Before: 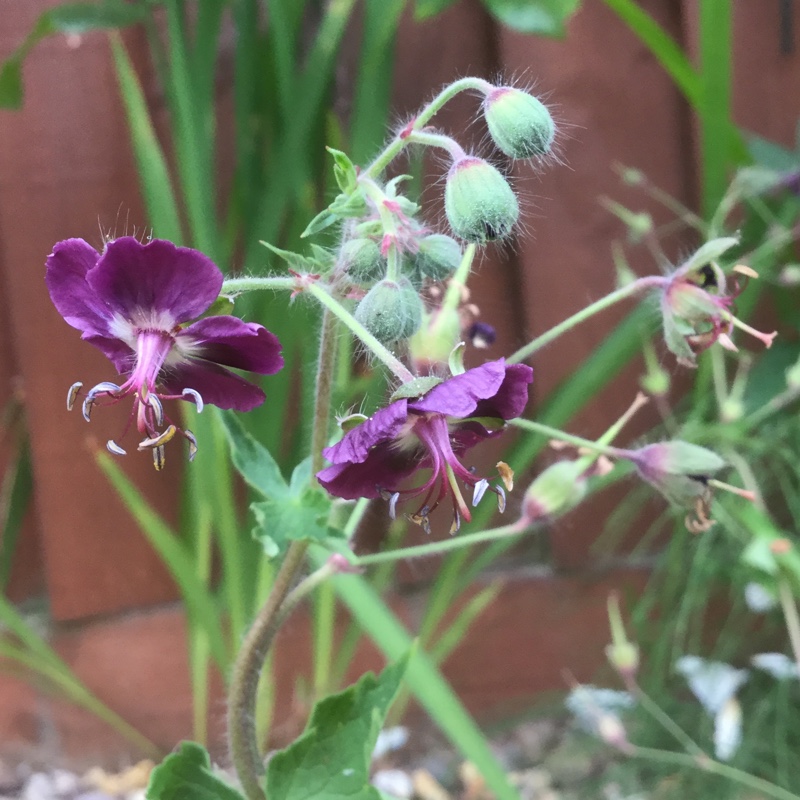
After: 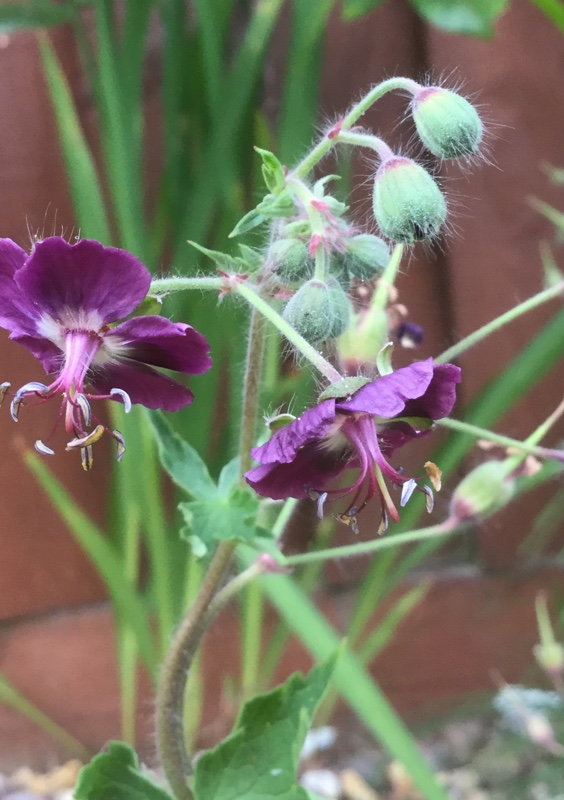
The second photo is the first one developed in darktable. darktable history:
crop and rotate: left 9.08%, right 20.397%
